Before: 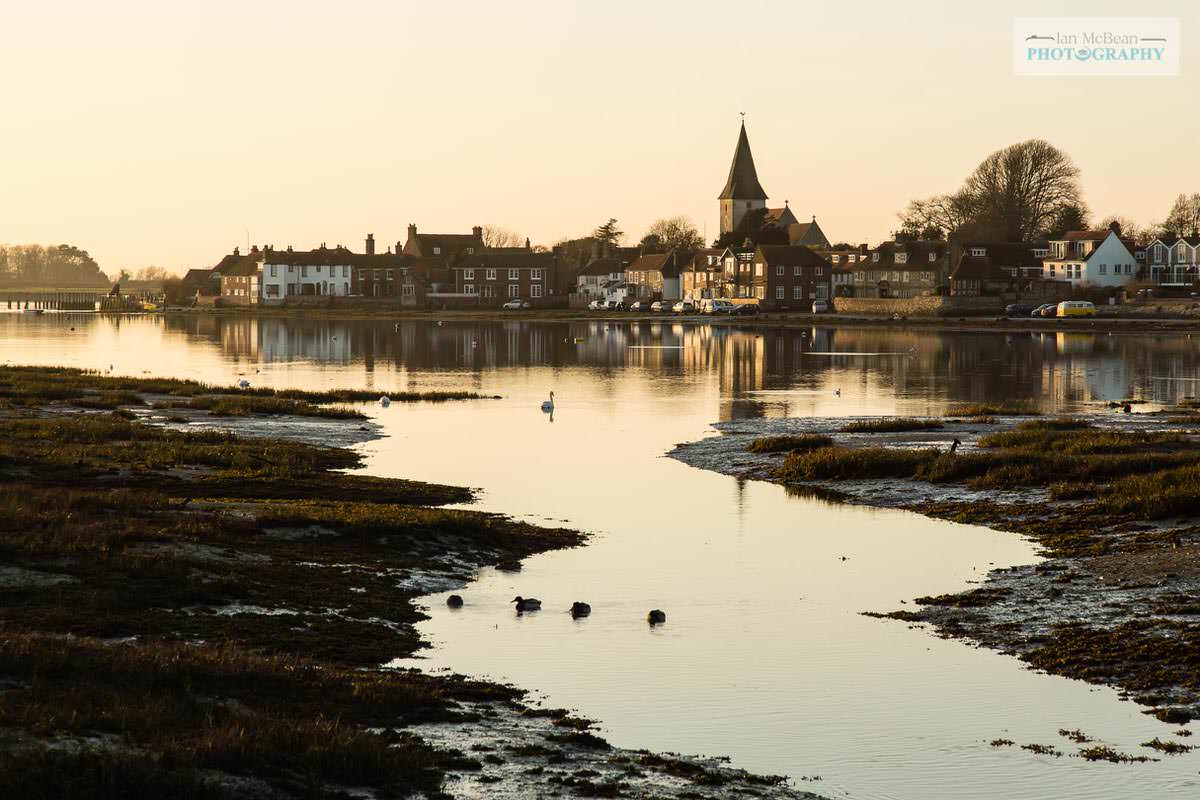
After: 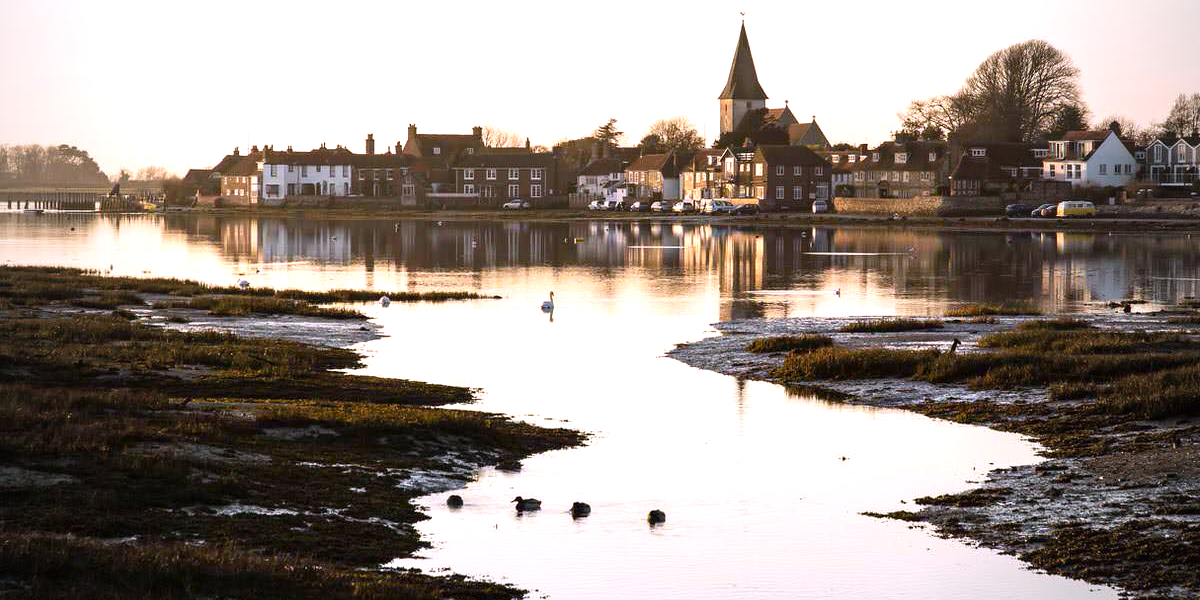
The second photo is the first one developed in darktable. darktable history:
vignetting: fall-off start 97%, fall-off radius 100%, width/height ratio 0.609, unbound false
crop and rotate: top 12.5%, bottom 12.5%
exposure: exposure 0.564 EV, compensate highlight preservation false
white balance: red 1.042, blue 1.17
